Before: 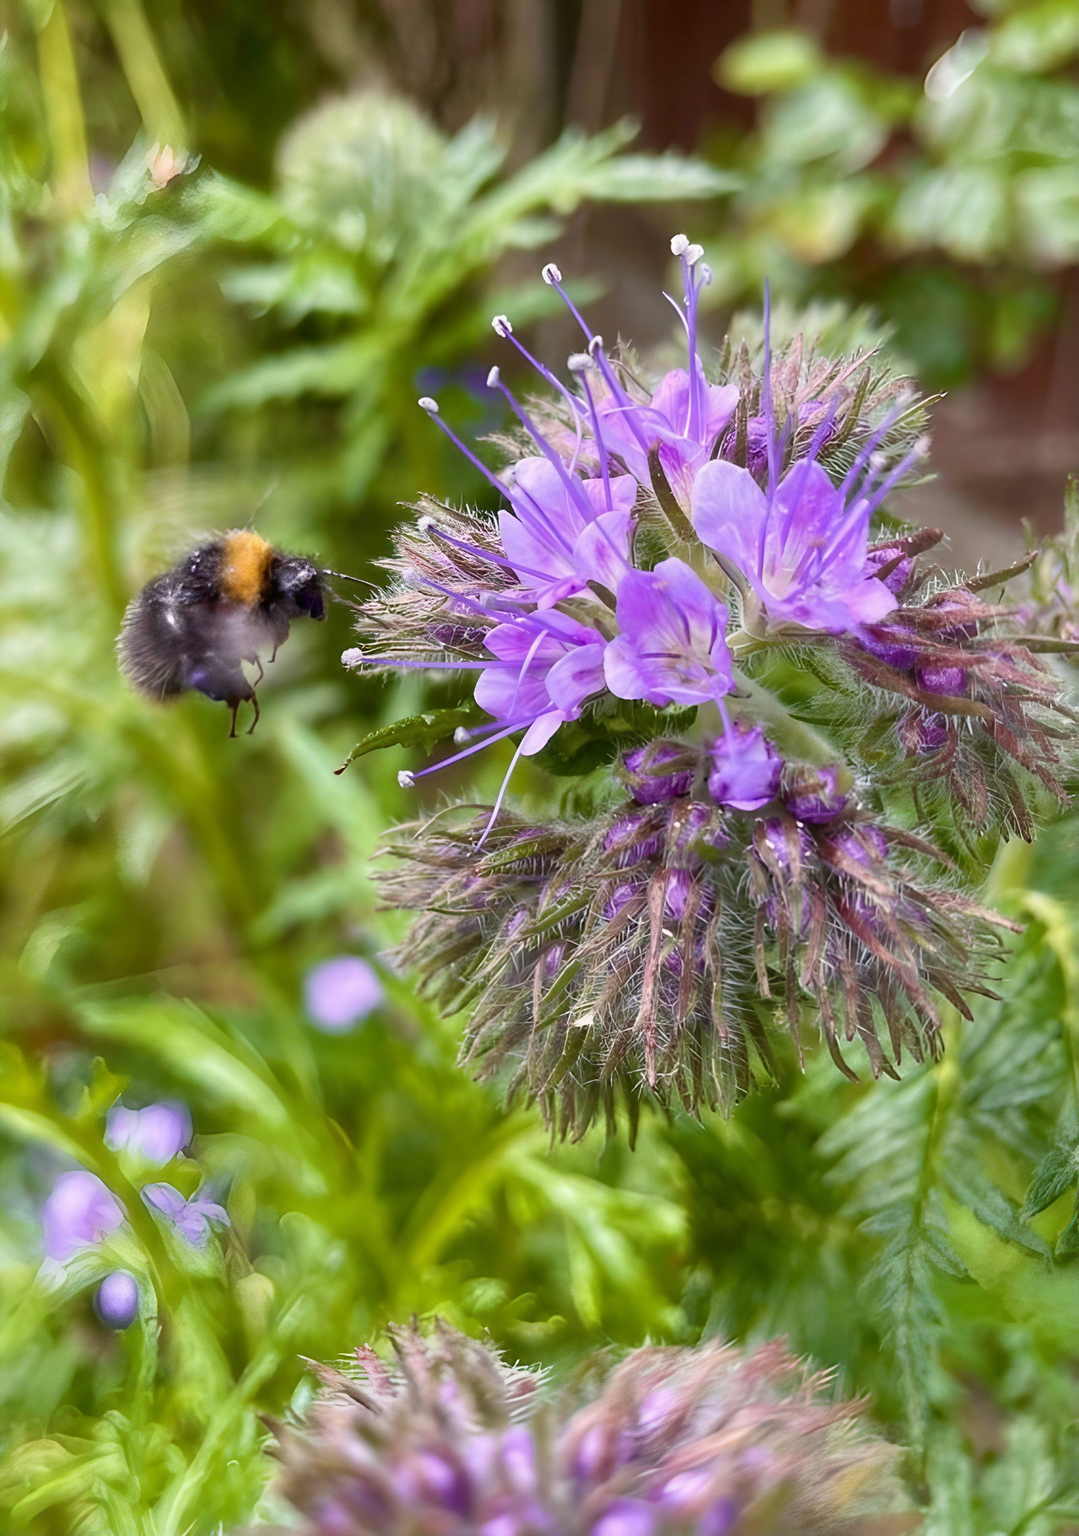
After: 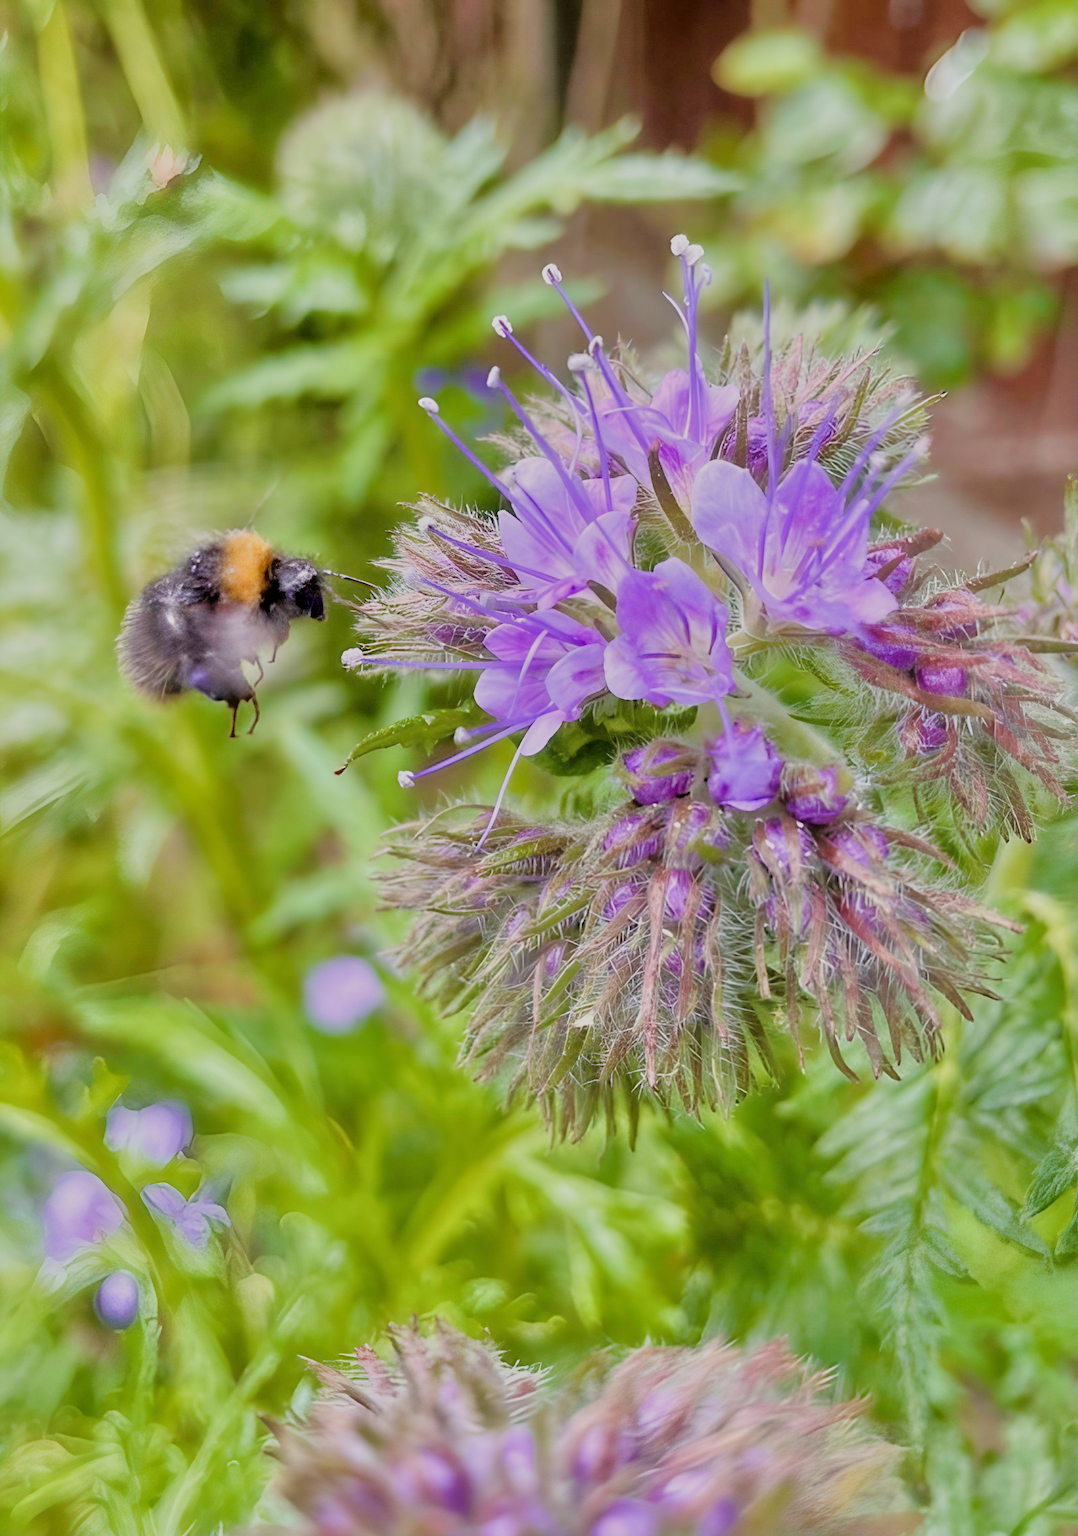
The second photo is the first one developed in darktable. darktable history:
filmic rgb: black relative exposure -7.32 EV, white relative exposure 5.09 EV, hardness 3.2
tone equalizer: -7 EV 0.15 EV, -6 EV 0.6 EV, -5 EV 1.15 EV, -4 EV 1.33 EV, -3 EV 1.15 EV, -2 EV 0.6 EV, -1 EV 0.15 EV, mask exposure compensation -0.5 EV
